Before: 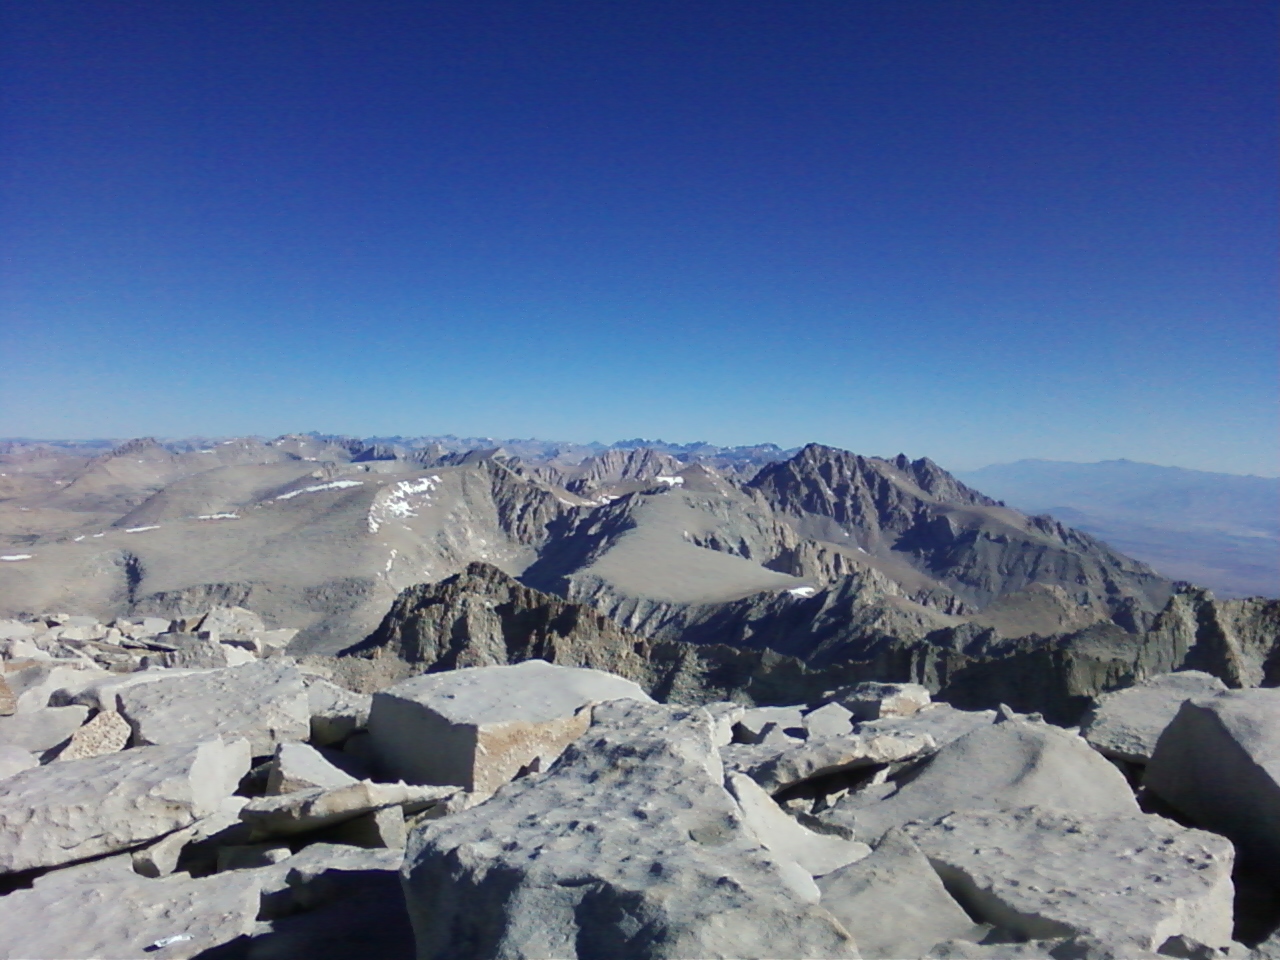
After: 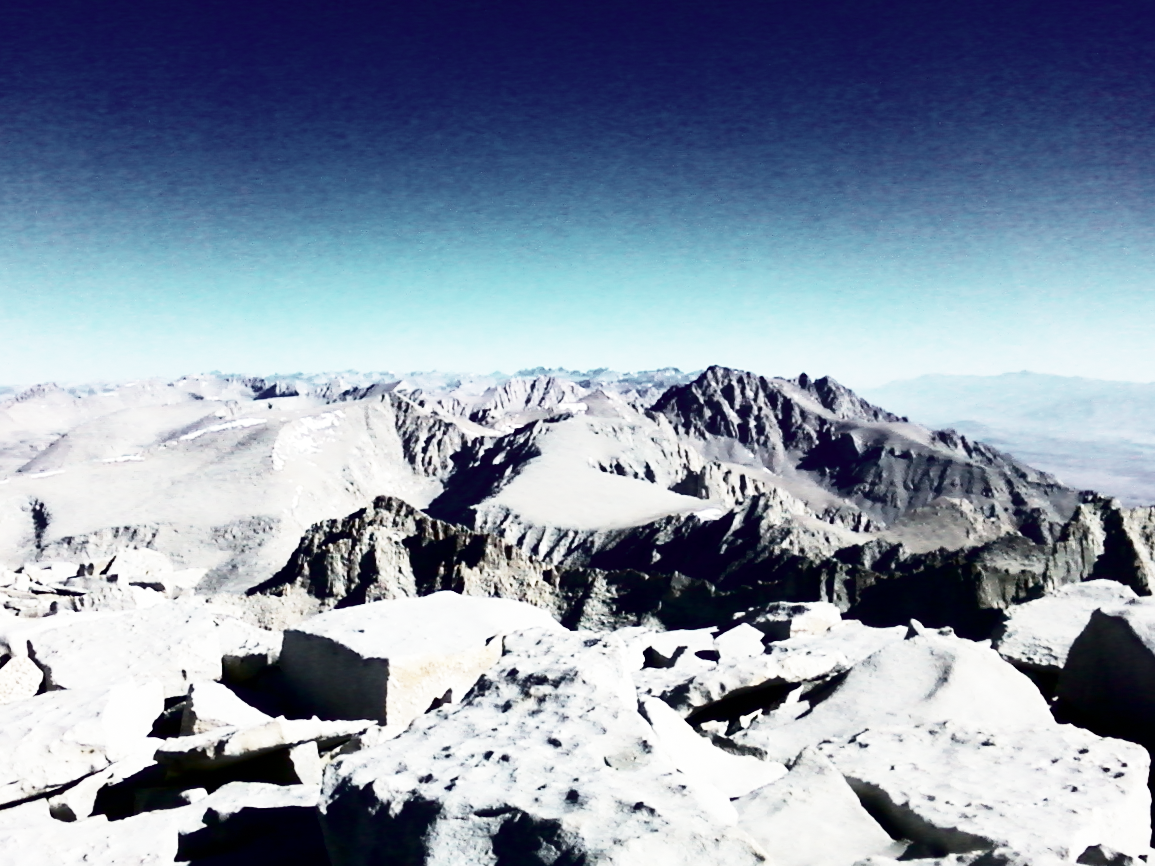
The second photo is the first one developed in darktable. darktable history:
base curve: curves: ch0 [(0, 0) (0.012, 0.01) (0.073, 0.168) (0.31, 0.711) (0.645, 0.957) (1, 1)], preserve colors none
contrast brightness saturation: contrast 0.24, brightness -0.24, saturation 0.14
crop and rotate: angle 1.96°, left 5.673%, top 5.673%
color zones: curves: ch1 [(0, 0.153) (0.143, 0.15) (0.286, 0.151) (0.429, 0.152) (0.571, 0.152) (0.714, 0.151) (0.857, 0.151) (1, 0.153)]
tone equalizer: -8 EV -0.417 EV, -7 EV -0.389 EV, -6 EV -0.333 EV, -5 EV -0.222 EV, -3 EV 0.222 EV, -2 EV 0.333 EV, -1 EV 0.389 EV, +0 EV 0.417 EV, edges refinement/feathering 500, mask exposure compensation -1.57 EV, preserve details no
color balance rgb: linear chroma grading › global chroma 25%, perceptual saturation grading › global saturation 50%
grain: coarseness 0.81 ISO, strength 1.34%, mid-tones bias 0%
